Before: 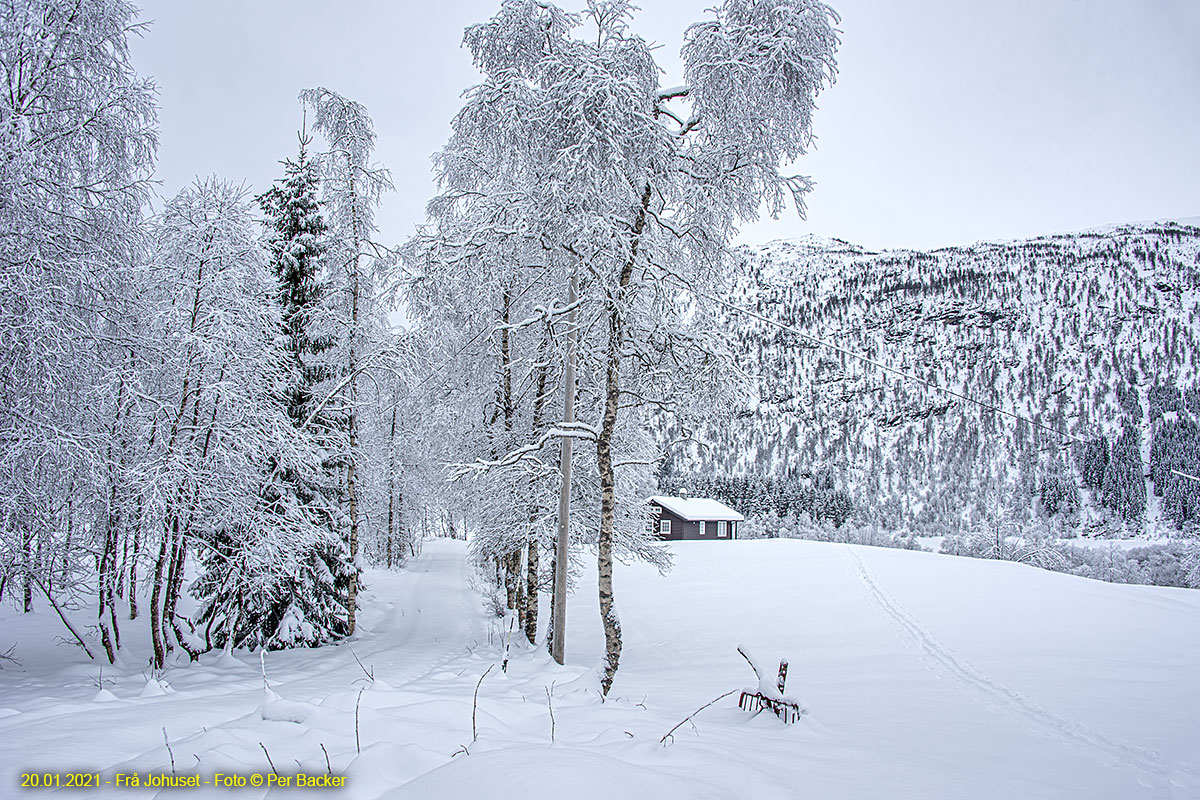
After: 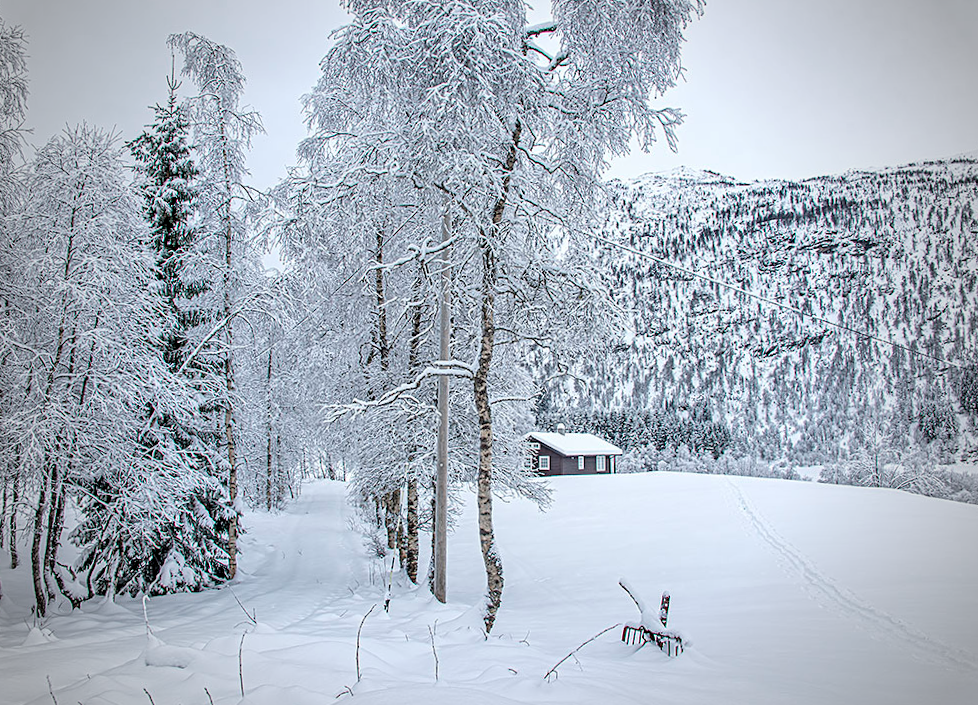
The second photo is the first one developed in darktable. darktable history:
vignetting: fall-off start 67.15%, brightness -0.442, saturation -0.691, width/height ratio 1.011, unbound false
rotate and perspective: rotation -1.42°, crop left 0.016, crop right 0.984, crop top 0.035, crop bottom 0.965
crop: left 9.807%, top 6.259%, right 7.334%, bottom 2.177%
